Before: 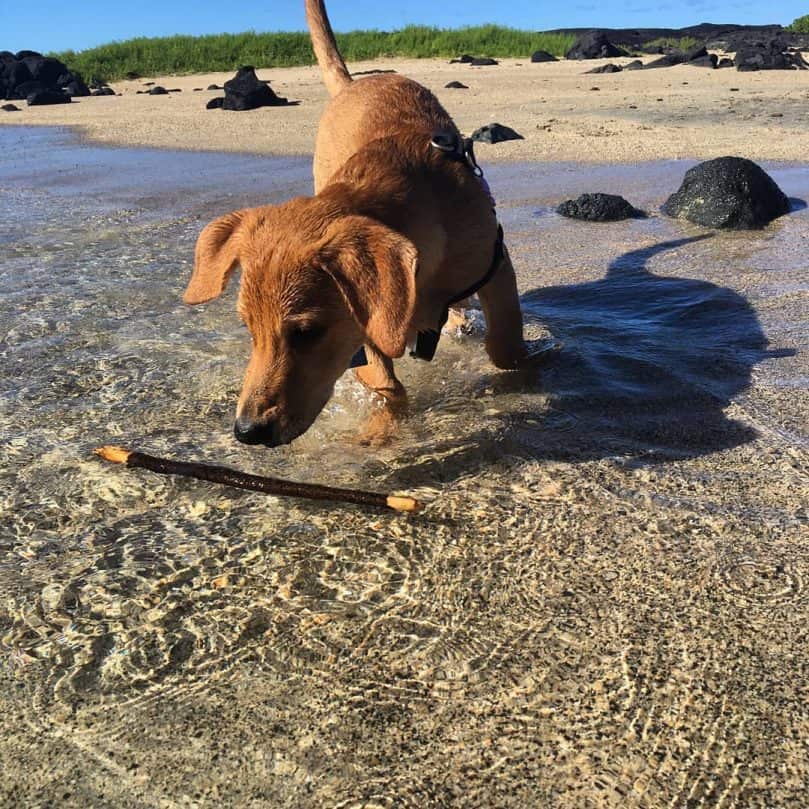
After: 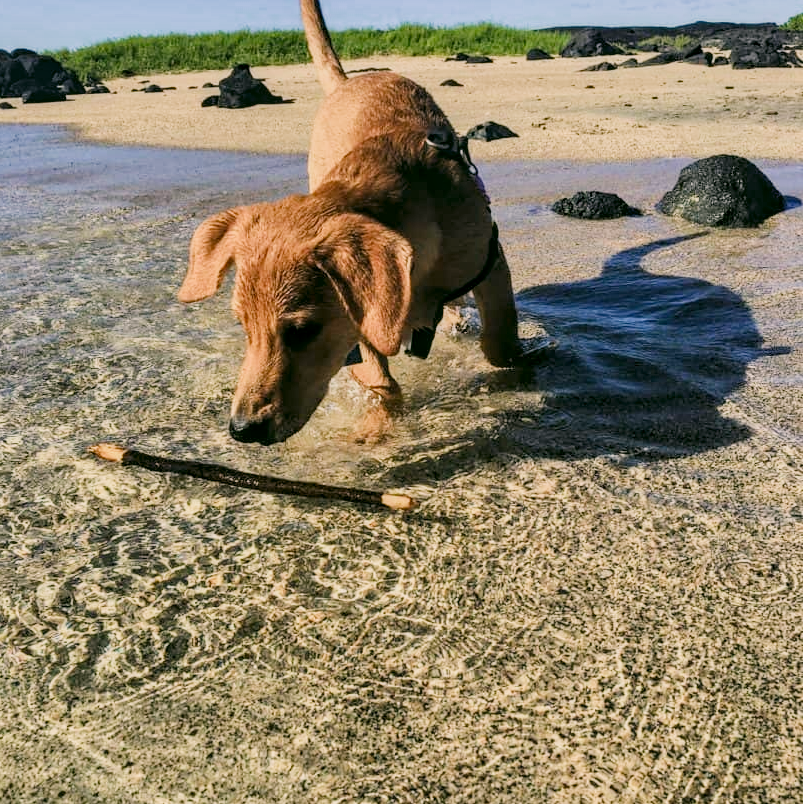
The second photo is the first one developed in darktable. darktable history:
crop and rotate: left 0.641%, top 0.266%, bottom 0.323%
color correction: highlights a* 4.46, highlights b* 4.95, shadows a* -7.99, shadows b* 4.9
exposure: exposure 0.606 EV, compensate highlight preservation false
filmic rgb: black relative exposure -7.65 EV, white relative exposure 4.56 EV, hardness 3.61, color science v5 (2021), iterations of high-quality reconstruction 0, contrast in shadows safe, contrast in highlights safe
local contrast: on, module defaults
haze removal: compatibility mode true, adaptive false
